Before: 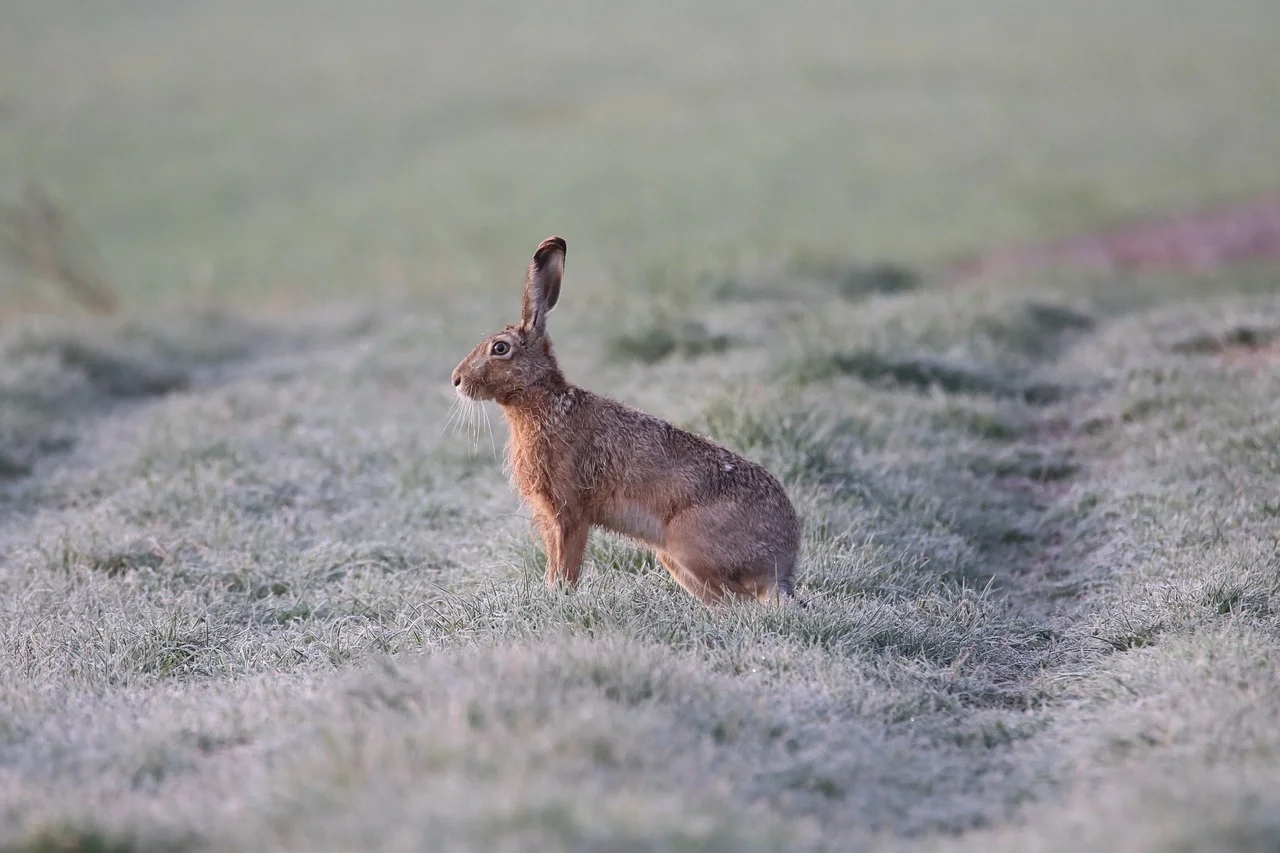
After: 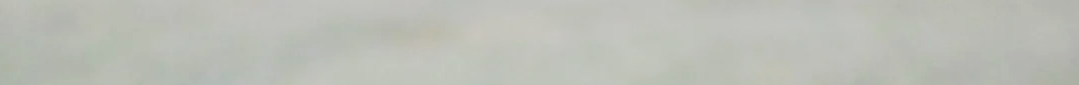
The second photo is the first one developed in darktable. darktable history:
crop and rotate: left 9.644%, top 9.491%, right 6.021%, bottom 80.509%
base curve: curves: ch0 [(0, 0) (0.036, 0.025) (0.121, 0.166) (0.206, 0.329) (0.605, 0.79) (1, 1)], preserve colors none
